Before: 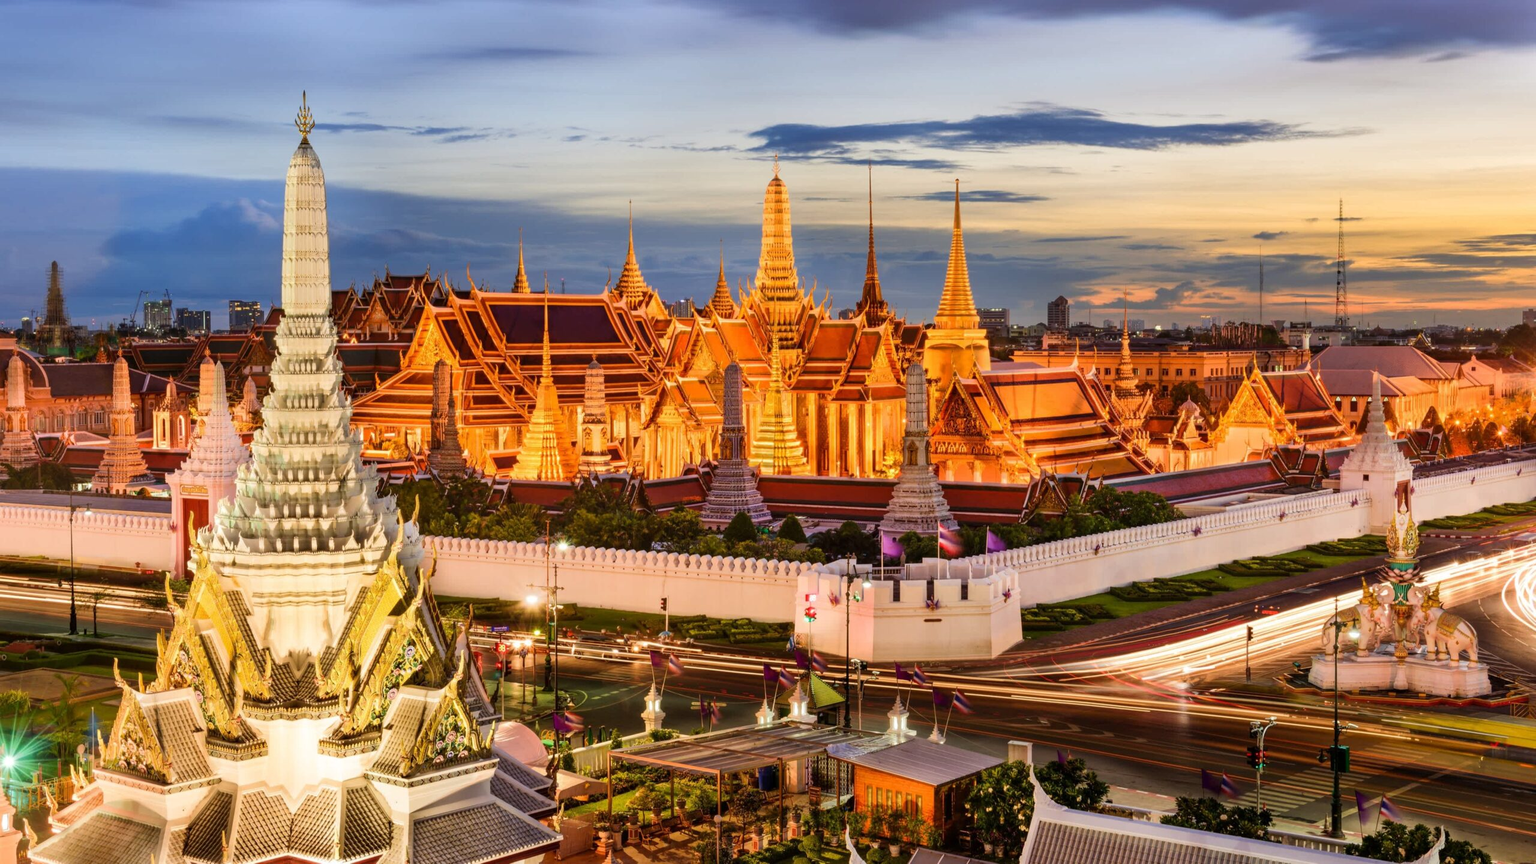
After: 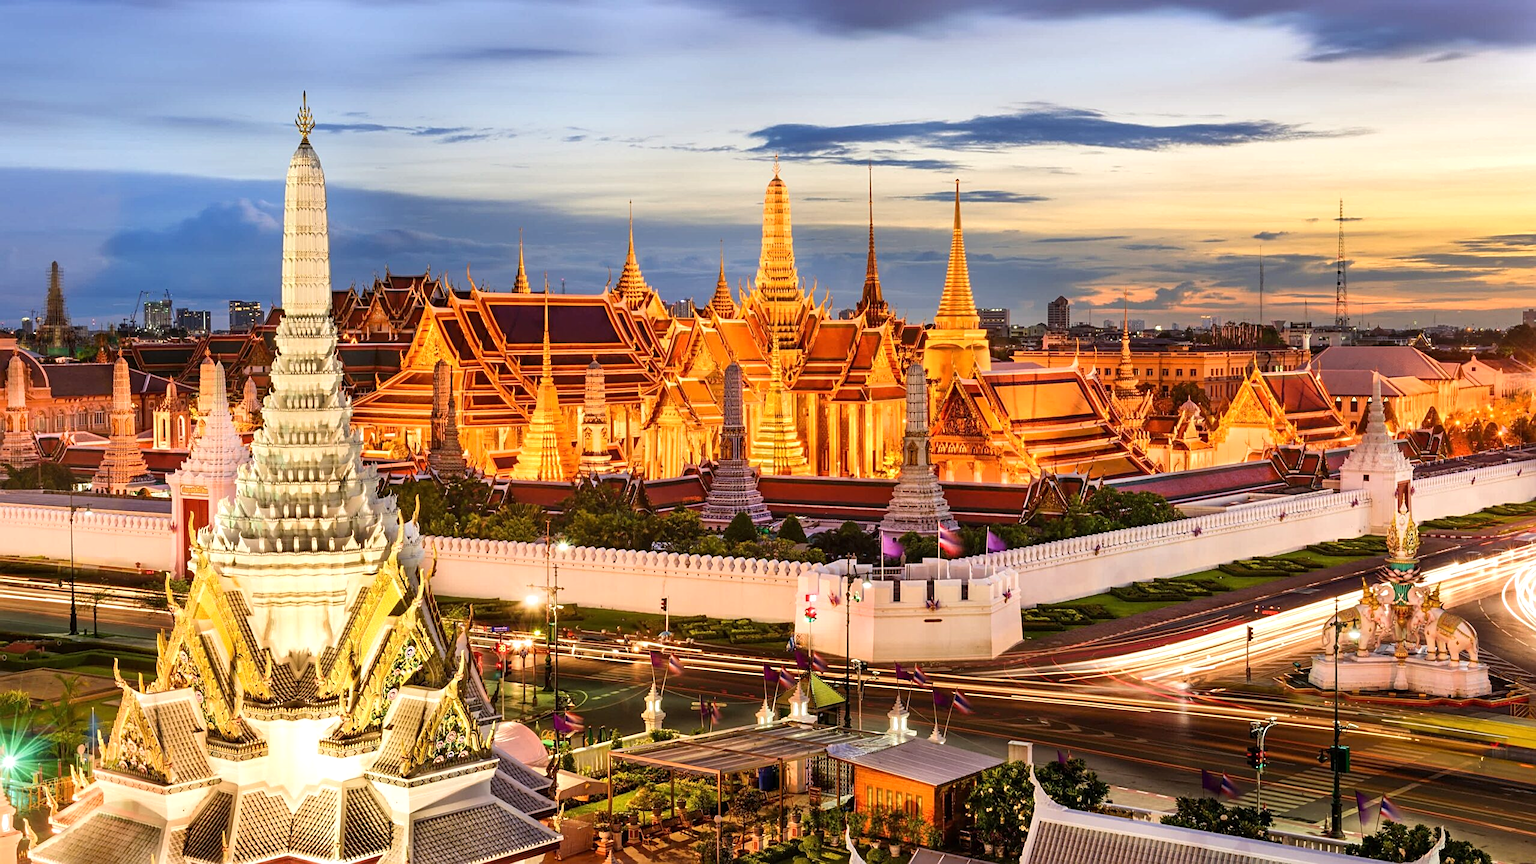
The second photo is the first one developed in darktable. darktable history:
sharpen: radius 1.967
exposure: exposure 0.3 EV, compensate highlight preservation false
